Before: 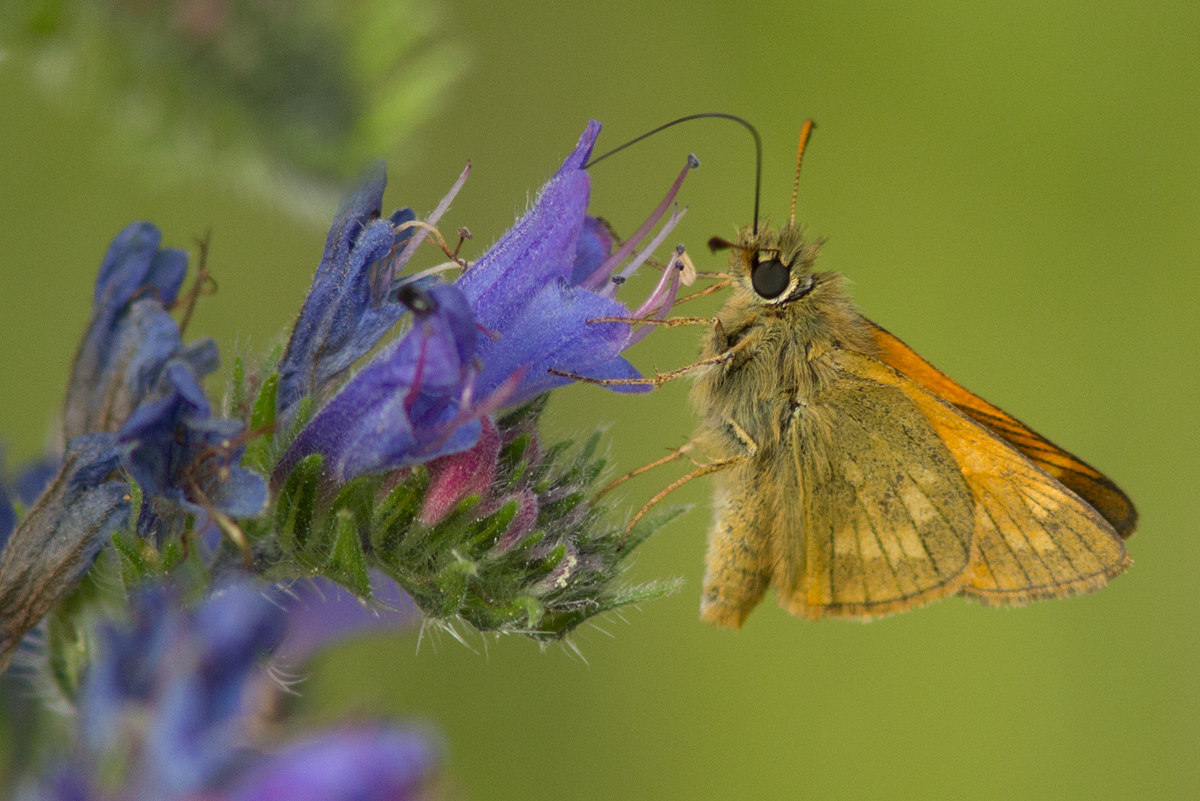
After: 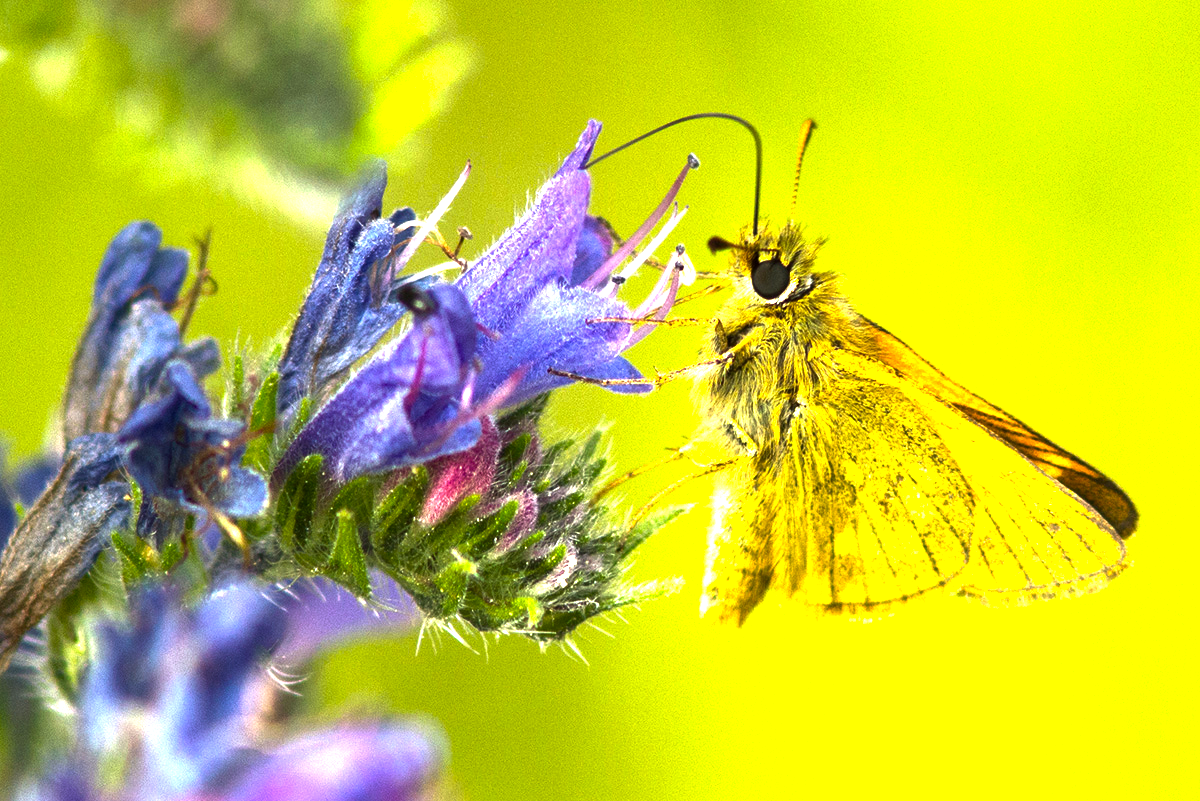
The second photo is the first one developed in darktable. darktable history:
color balance rgb: perceptual saturation grading › global saturation 19.835%, perceptual brilliance grading › highlights 74.682%, perceptual brilliance grading › shadows -29.671%, global vibrance 20%
exposure: exposure 0.604 EV, compensate highlight preservation false
